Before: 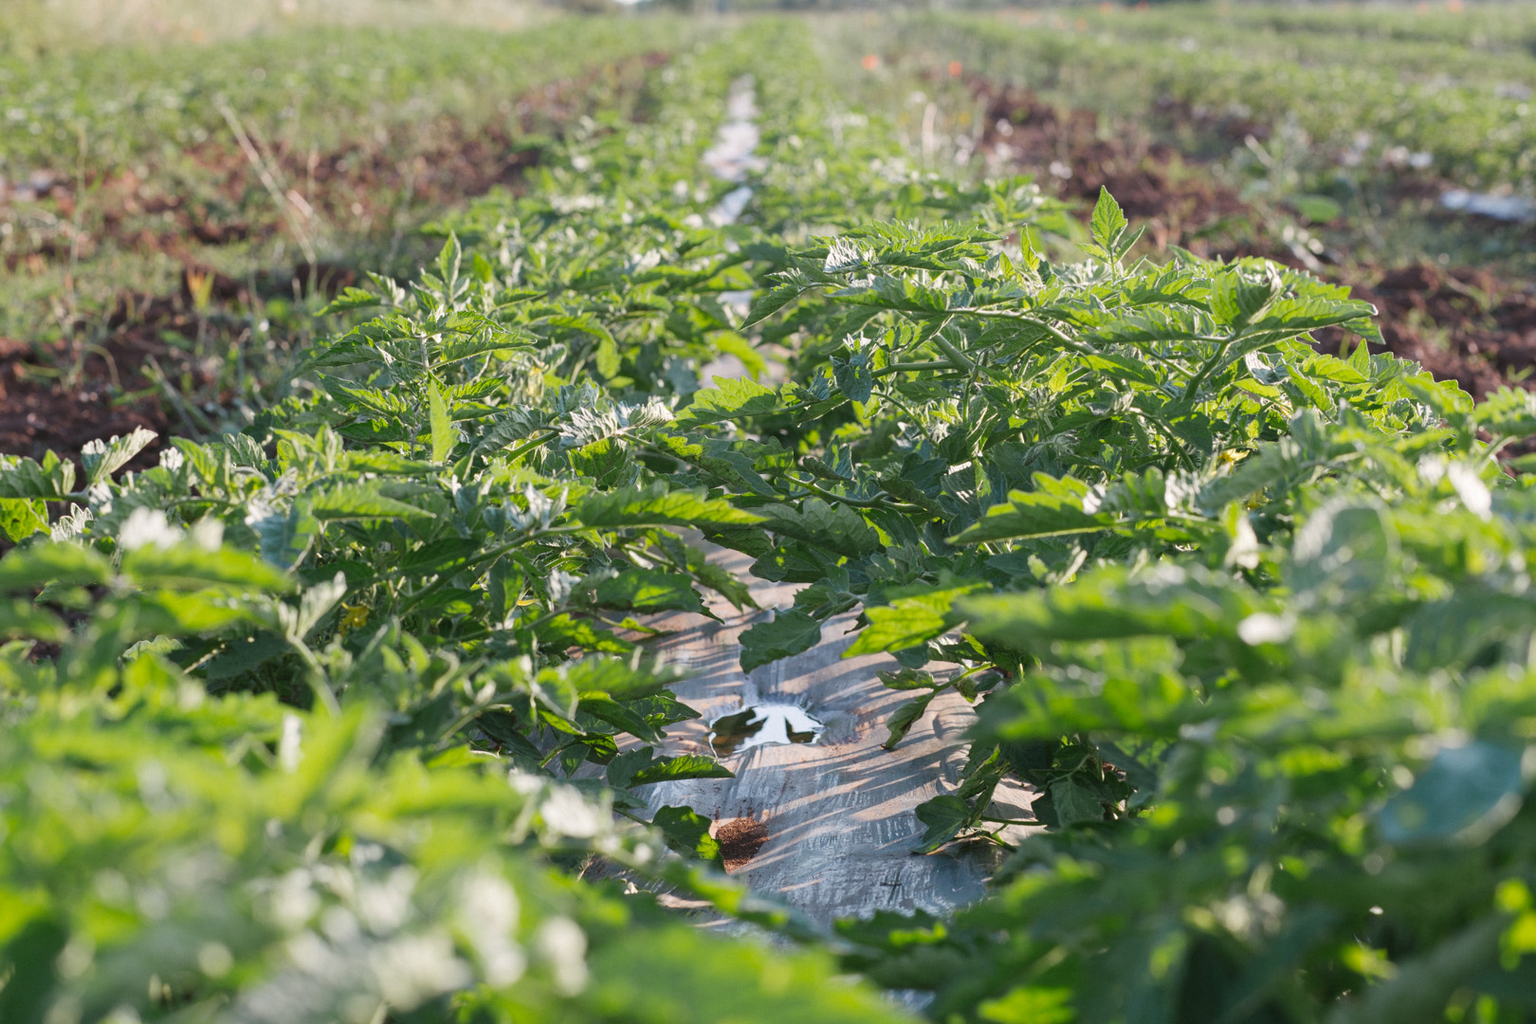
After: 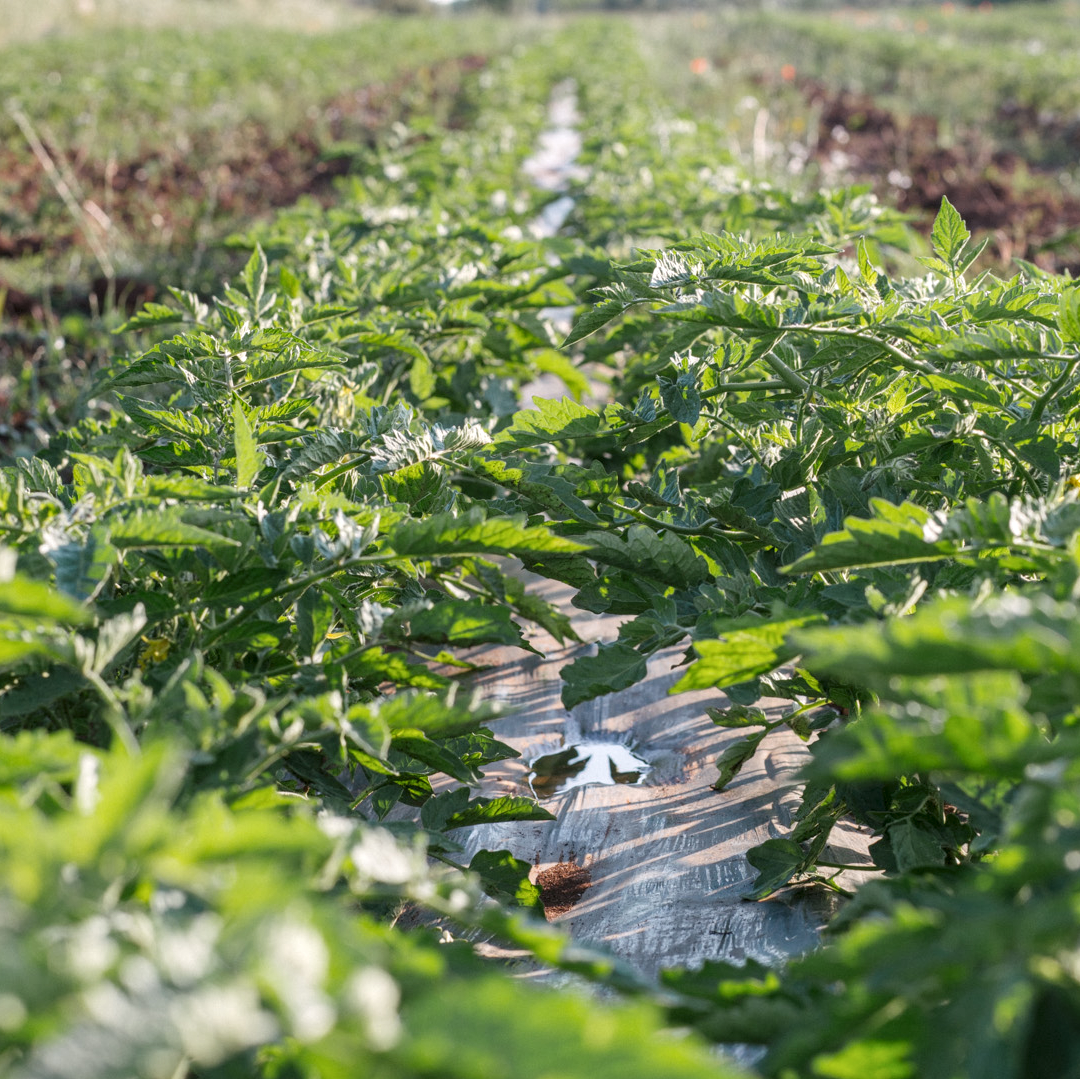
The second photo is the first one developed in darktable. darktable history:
crop and rotate: left 13.537%, right 19.796%
local contrast: detail 130%
